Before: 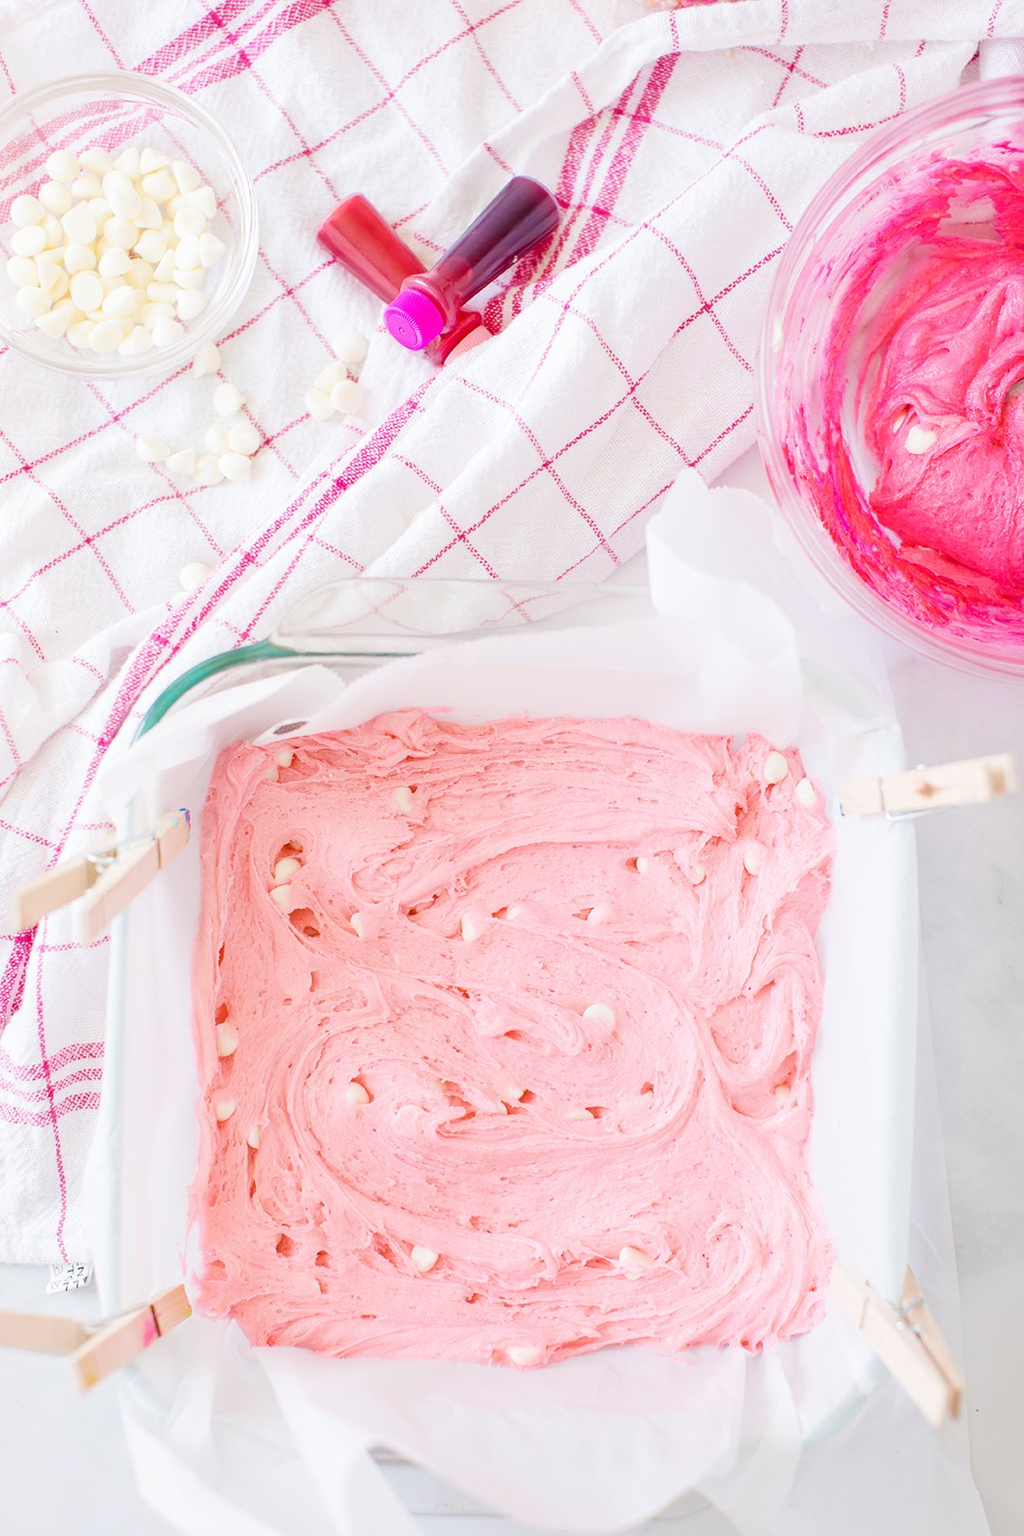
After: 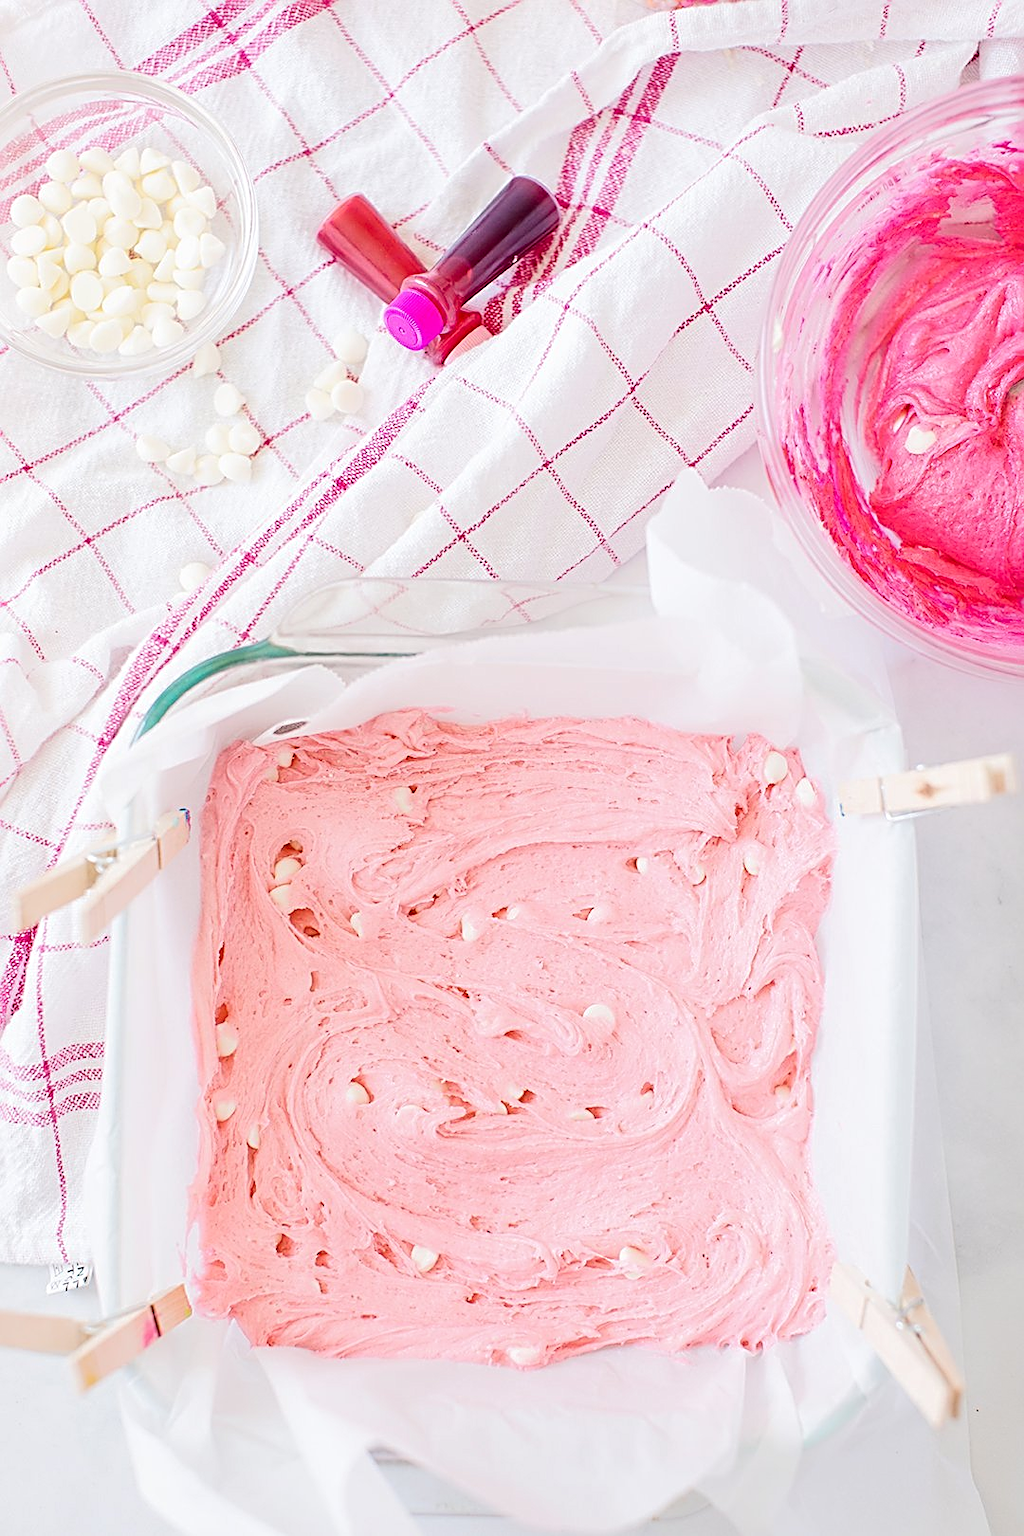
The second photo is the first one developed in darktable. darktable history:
sharpen: radius 2.58, amount 0.681
tone curve: curves: ch0 [(0, 0) (0.003, 0.002) (0.011, 0.009) (0.025, 0.019) (0.044, 0.031) (0.069, 0.044) (0.1, 0.061) (0.136, 0.087) (0.177, 0.127) (0.224, 0.172) (0.277, 0.226) (0.335, 0.295) (0.399, 0.367) (0.468, 0.445) (0.543, 0.536) (0.623, 0.626) (0.709, 0.717) (0.801, 0.806) (0.898, 0.889) (1, 1)], color space Lab, independent channels, preserve colors none
tone equalizer: on, module defaults
